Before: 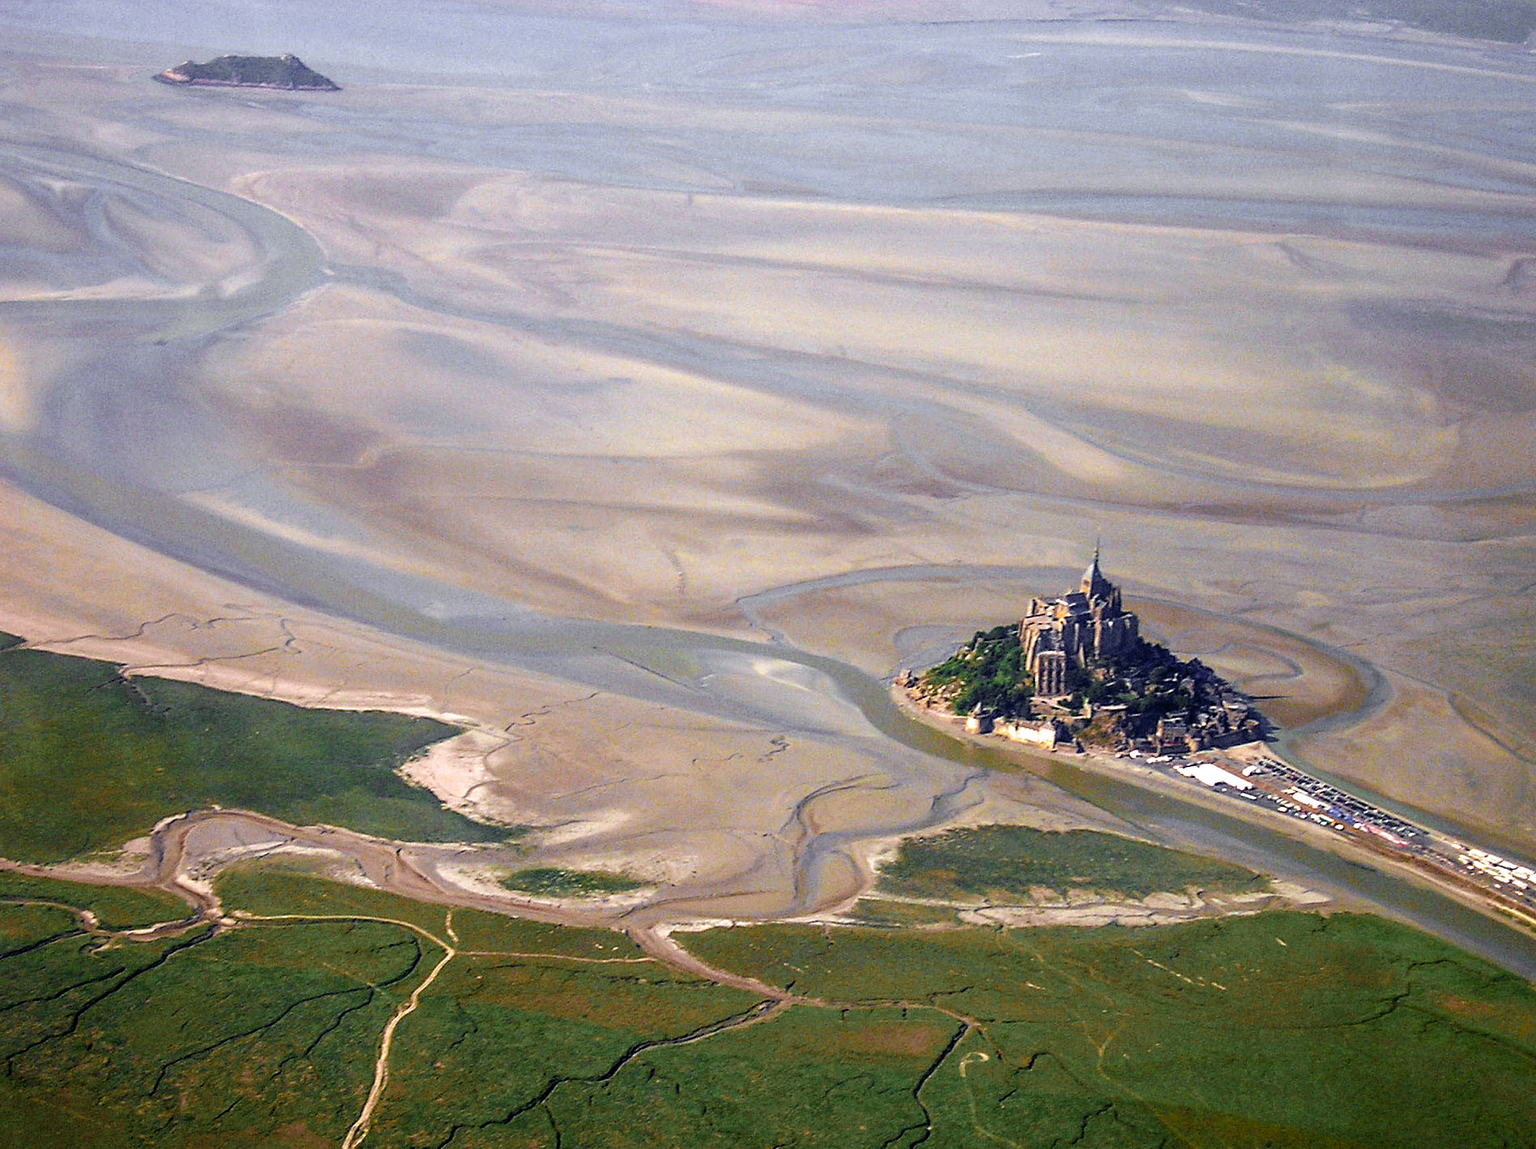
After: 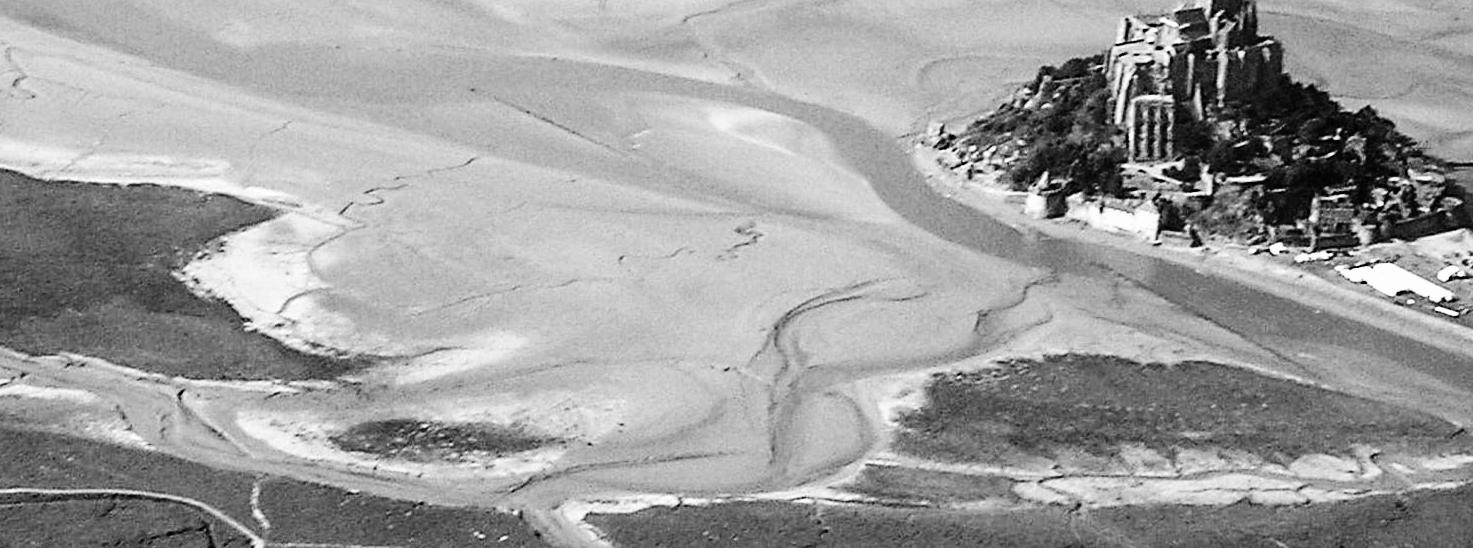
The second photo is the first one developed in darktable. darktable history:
crop: left 18.091%, top 51.13%, right 17.525%, bottom 16.85%
tone equalizer: on, module defaults
monochrome: a 16.06, b 15.48, size 1
base curve: curves: ch0 [(0, 0) (0.032, 0.025) (0.121, 0.166) (0.206, 0.329) (0.605, 0.79) (1, 1)], preserve colors none
